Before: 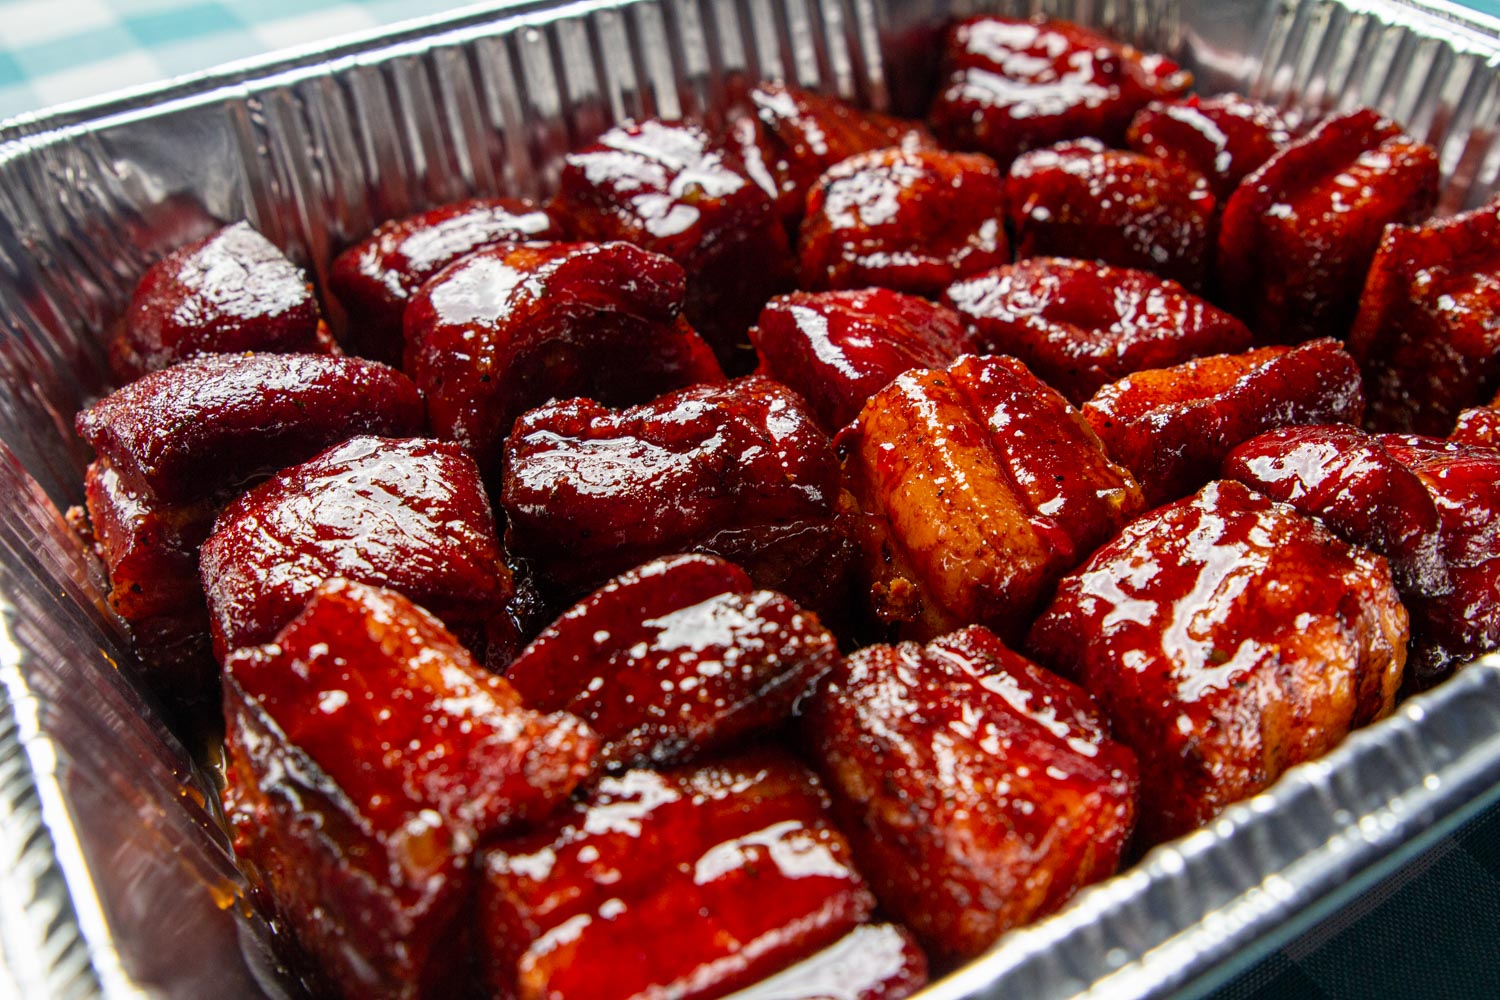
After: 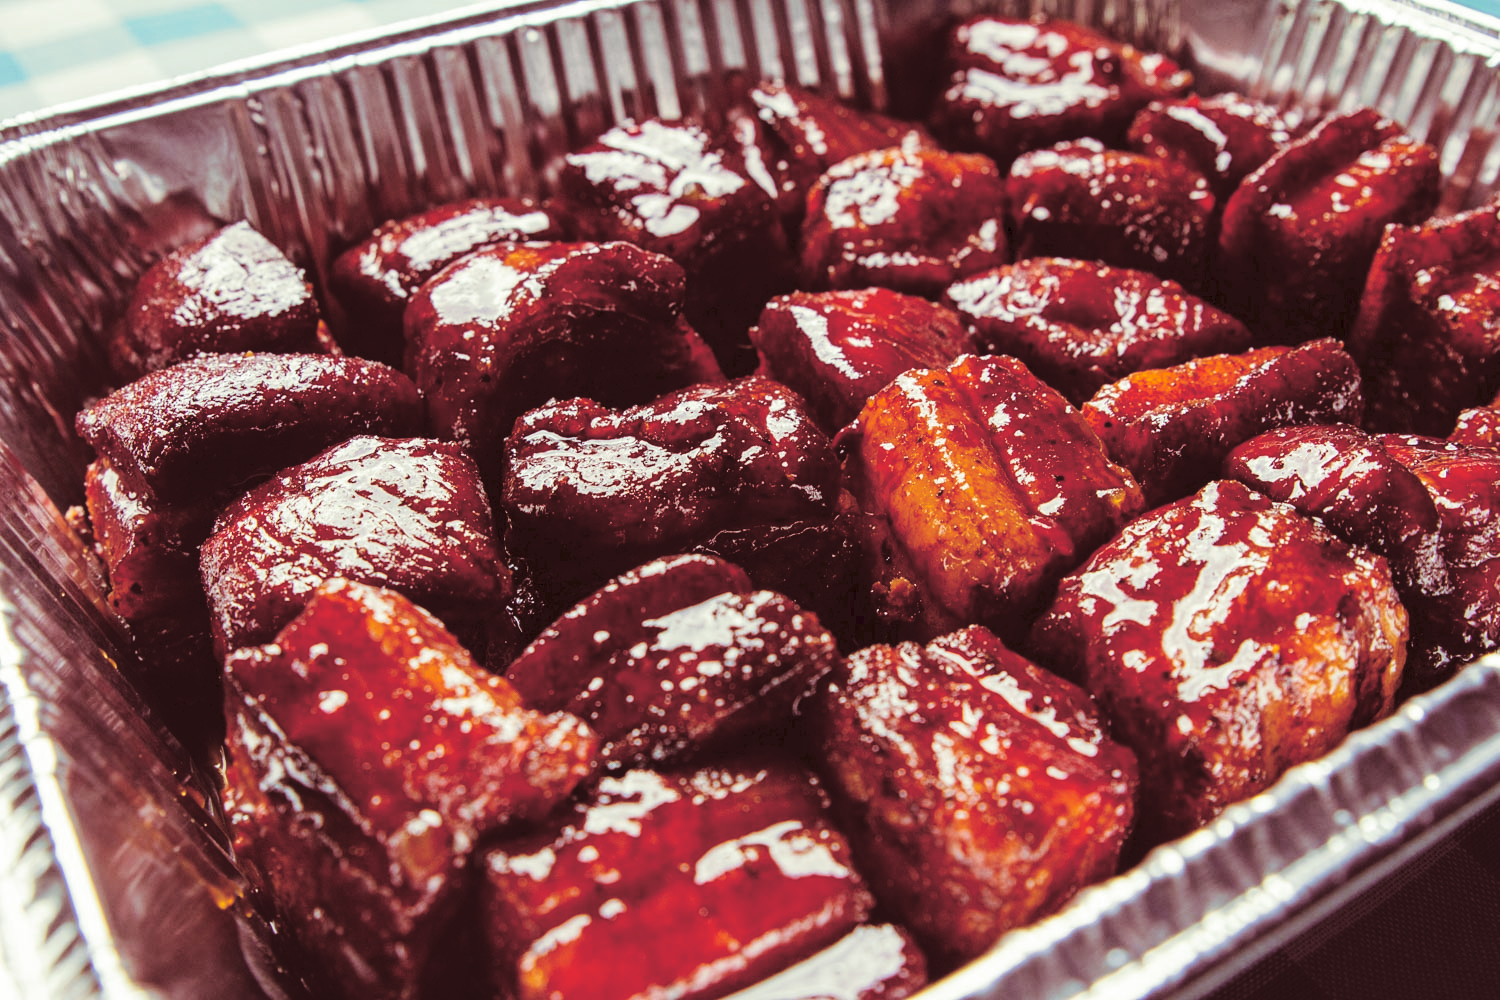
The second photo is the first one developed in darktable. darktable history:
split-toning: compress 20%
tone curve: curves: ch0 [(0, 0) (0.003, 0.09) (0.011, 0.095) (0.025, 0.097) (0.044, 0.108) (0.069, 0.117) (0.1, 0.129) (0.136, 0.151) (0.177, 0.185) (0.224, 0.229) (0.277, 0.299) (0.335, 0.379) (0.399, 0.469) (0.468, 0.55) (0.543, 0.629) (0.623, 0.702) (0.709, 0.775) (0.801, 0.85) (0.898, 0.91) (1, 1)], preserve colors none
